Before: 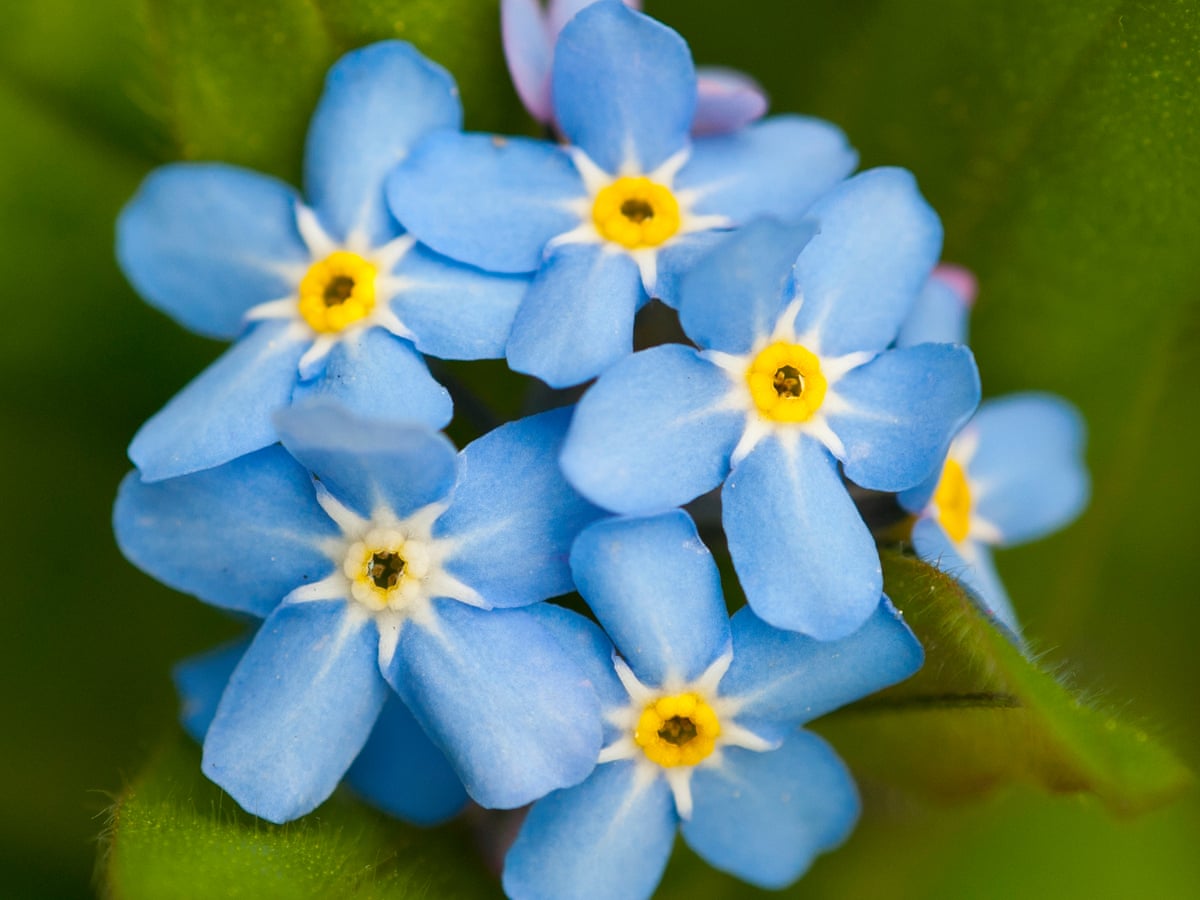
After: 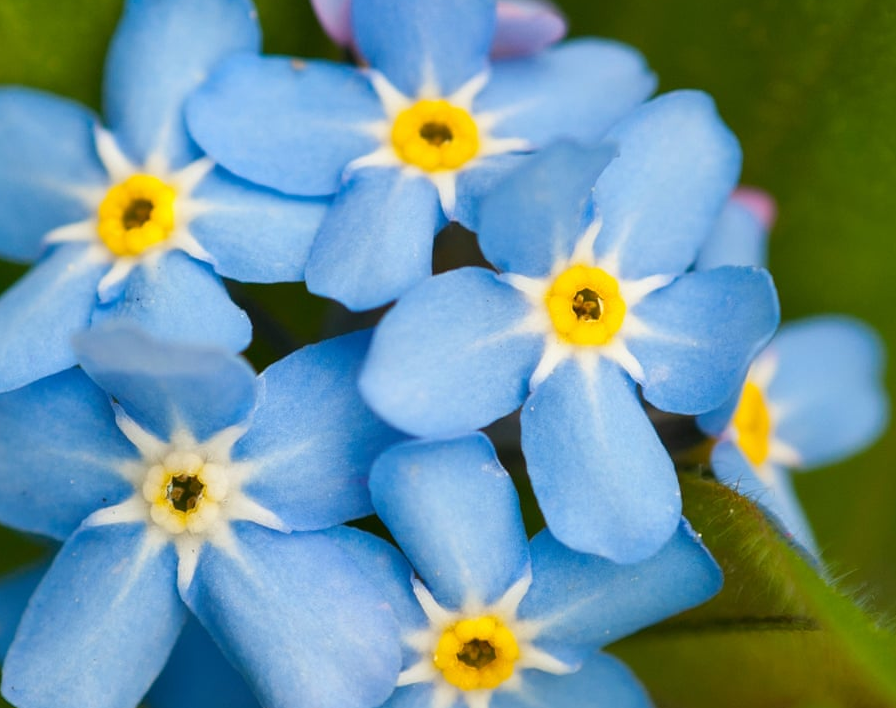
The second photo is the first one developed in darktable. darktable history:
crop: left 16.778%, top 8.561%, right 8.525%, bottom 12.637%
